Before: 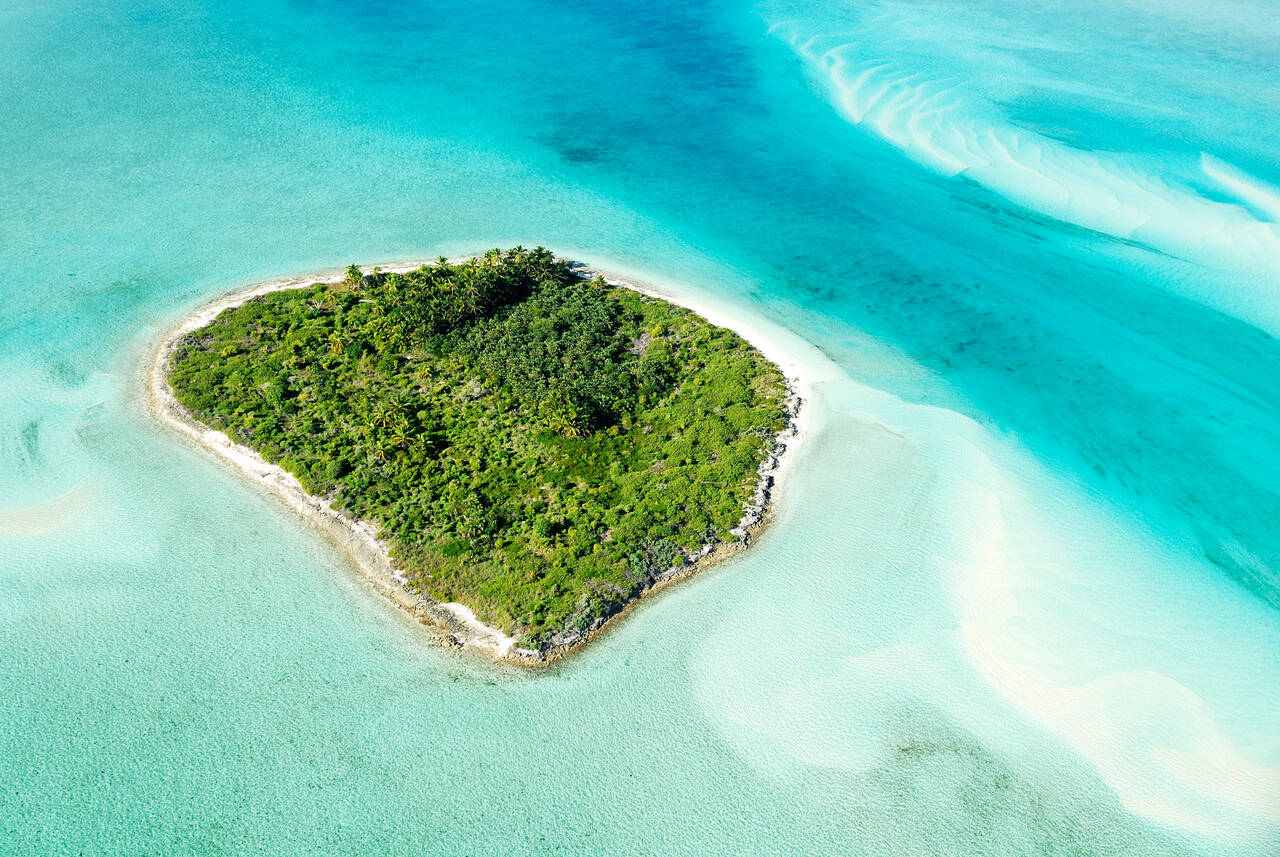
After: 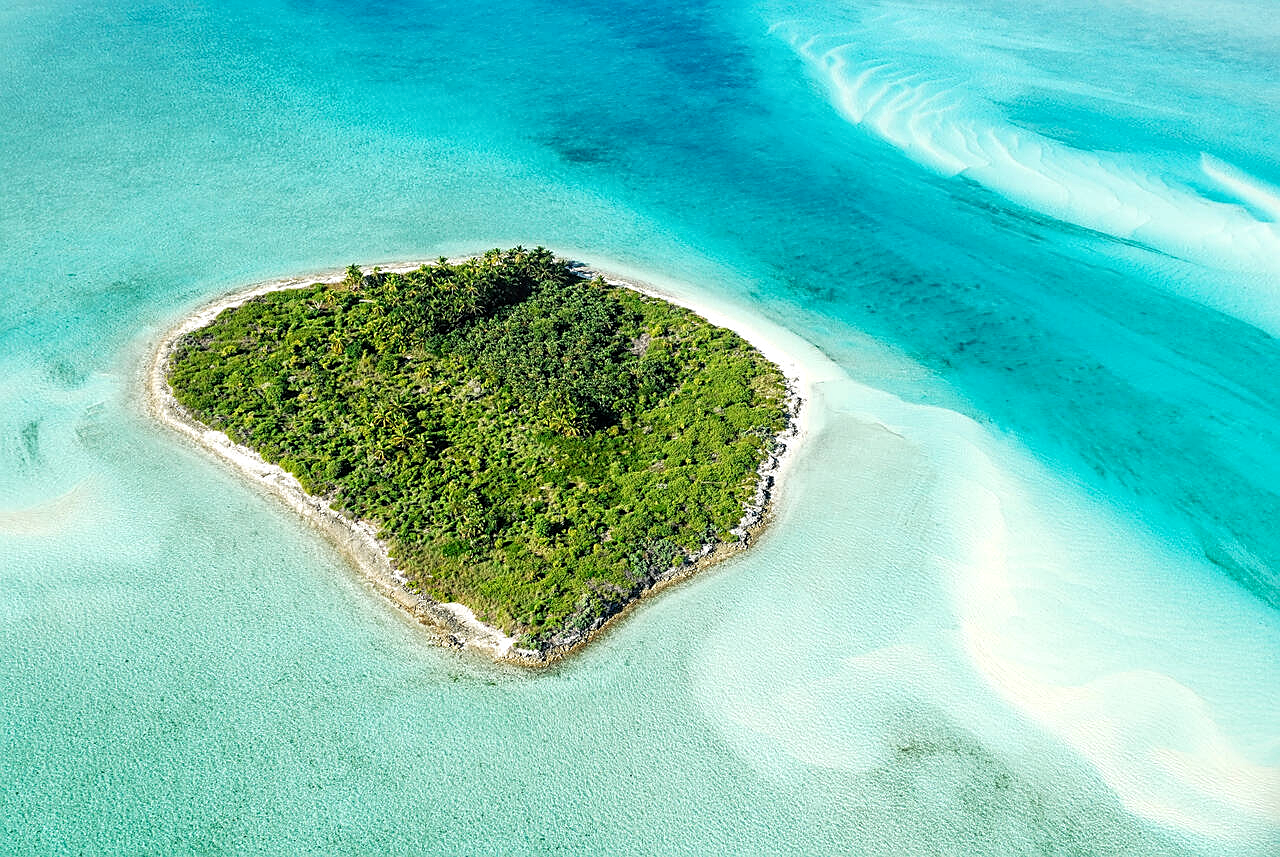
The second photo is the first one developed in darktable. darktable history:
sharpen: amount 0.575
local contrast: on, module defaults
